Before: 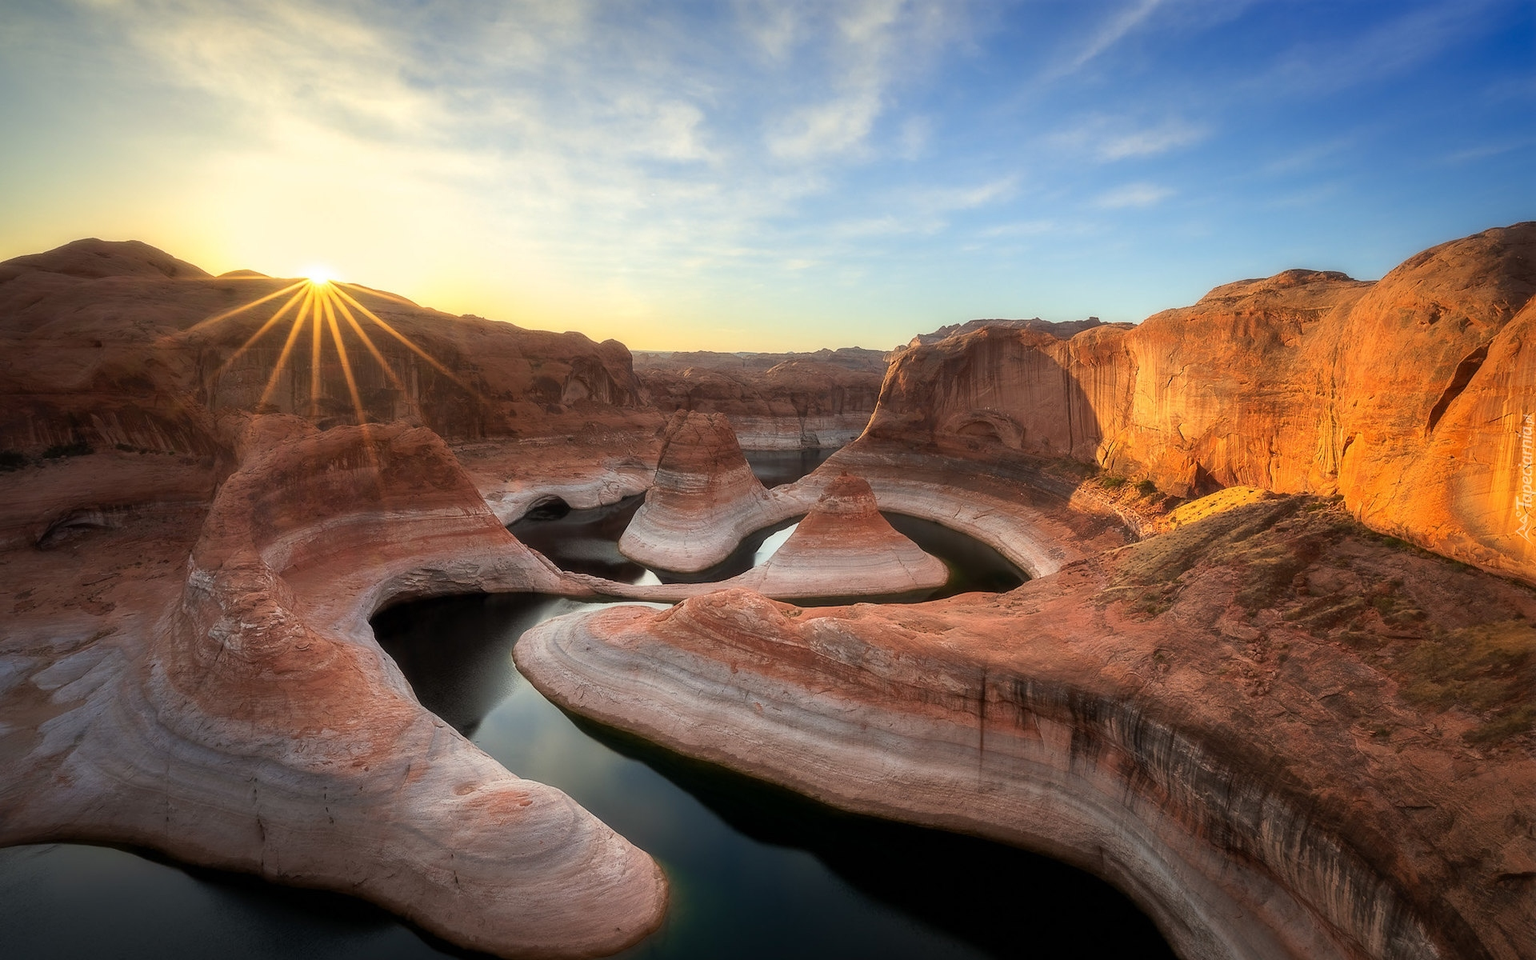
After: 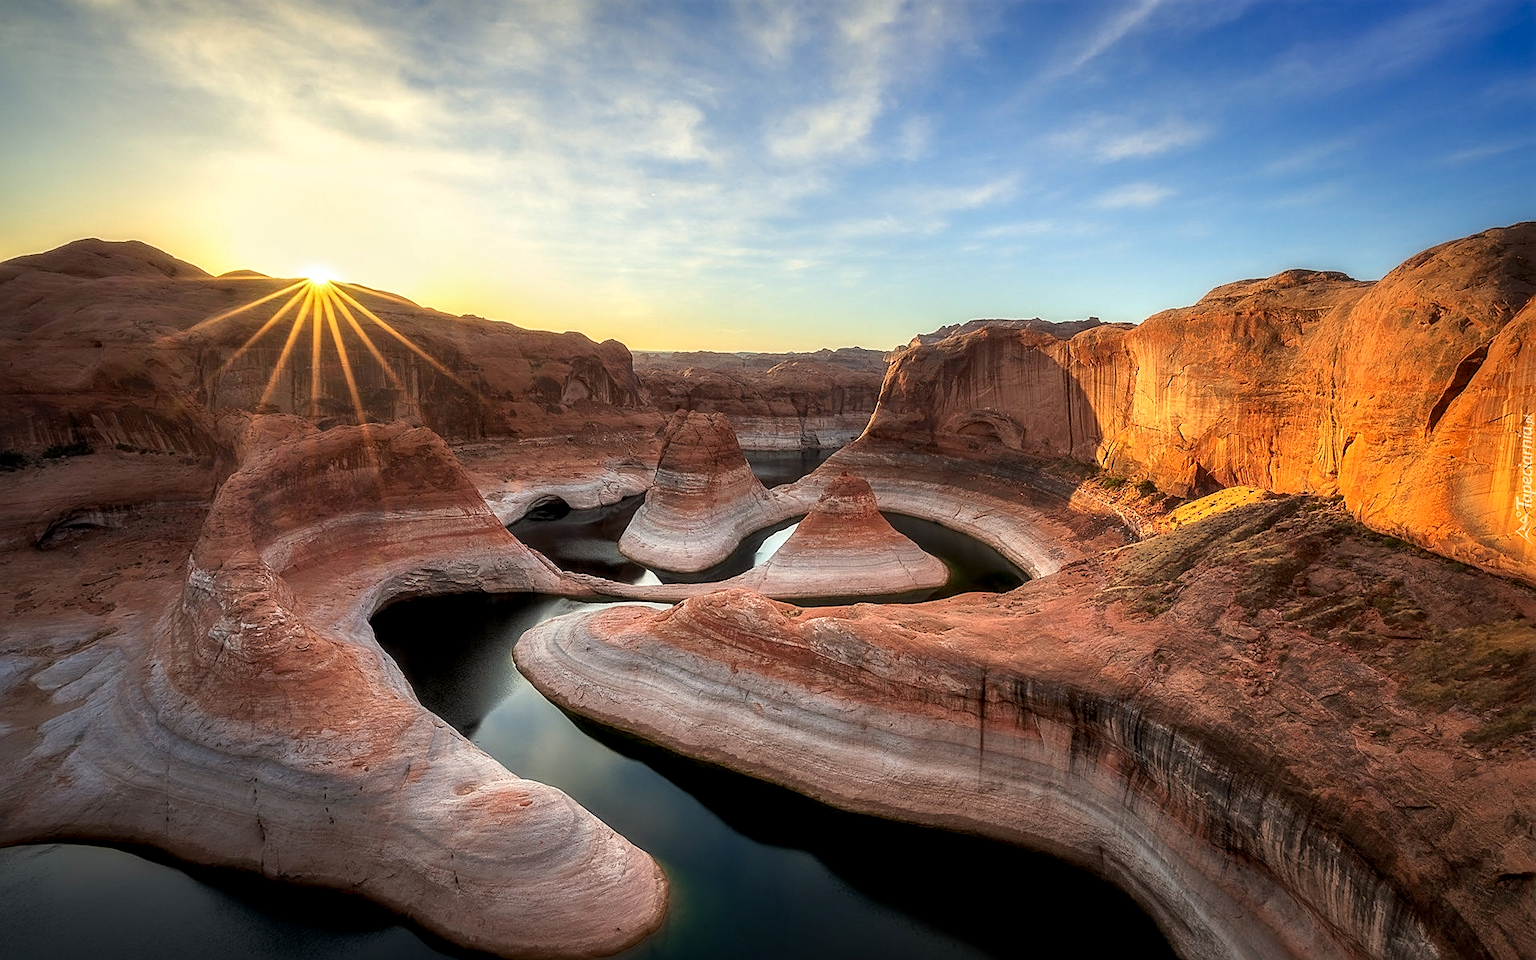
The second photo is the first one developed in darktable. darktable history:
local contrast: detail 109%
contrast equalizer: y [[0.6 ×6], [0.55 ×6], [0 ×6], [0 ×6], [0 ×6]], mix 0.526
sharpen: on, module defaults
